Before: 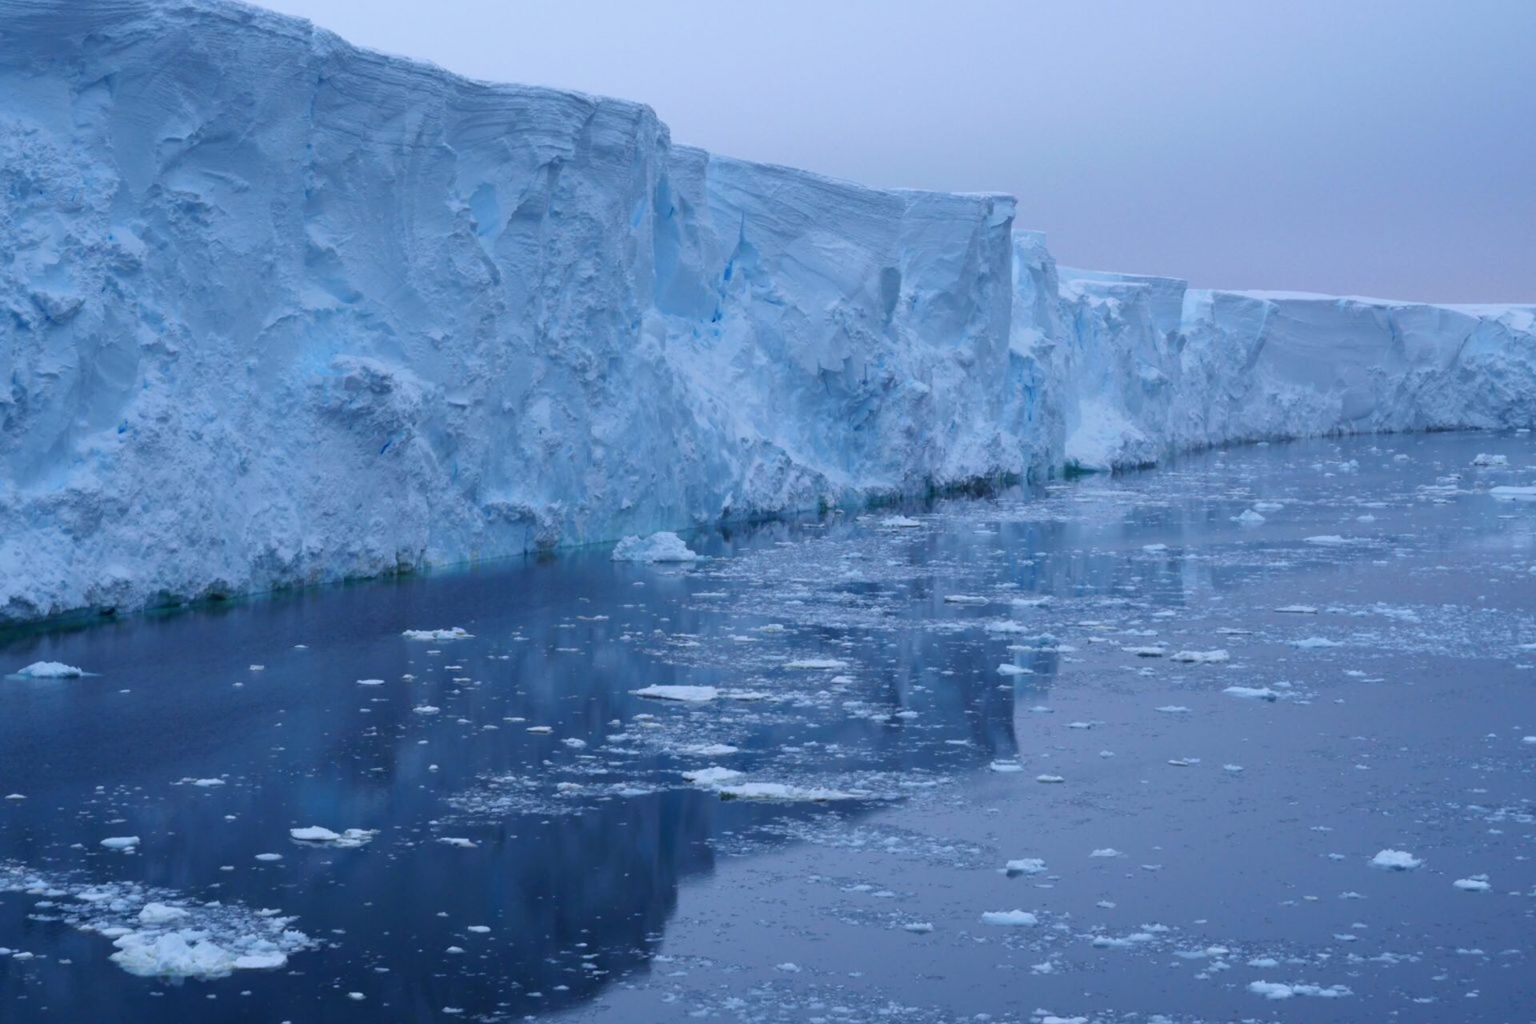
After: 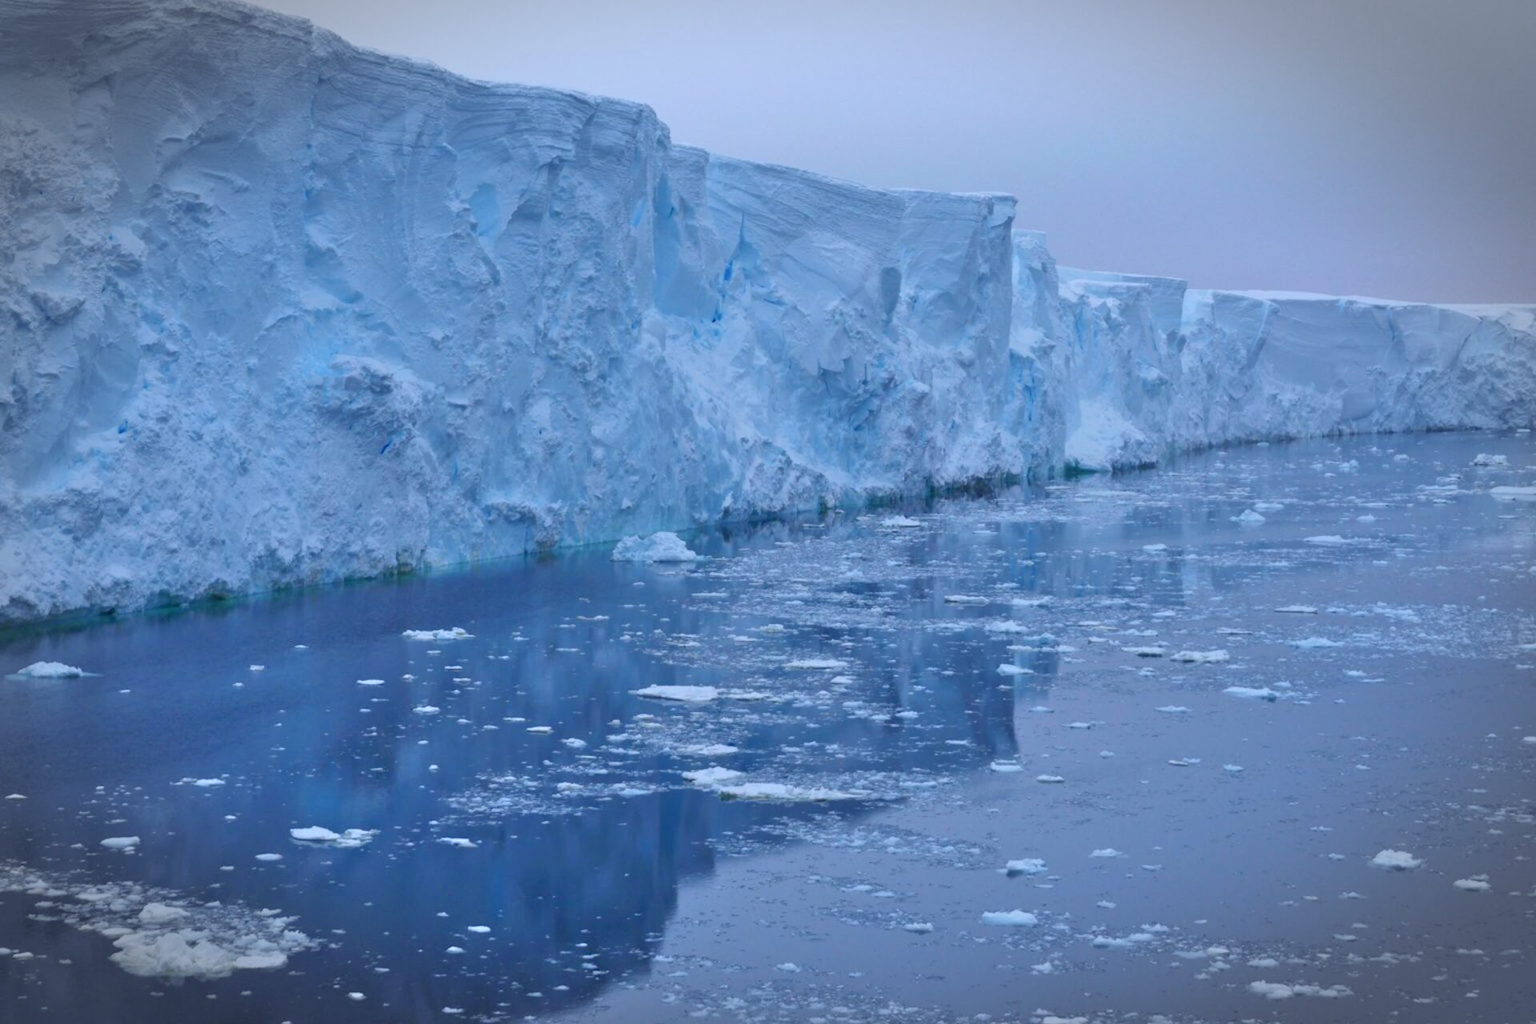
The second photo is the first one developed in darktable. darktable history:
tone equalizer: -7 EV 0.165 EV, -6 EV 0.601 EV, -5 EV 1.12 EV, -4 EV 1.3 EV, -3 EV 1.15 EV, -2 EV 0.6 EV, -1 EV 0.15 EV
vignetting: fall-off start 79.38%, width/height ratio 1.327, dithering 8-bit output
